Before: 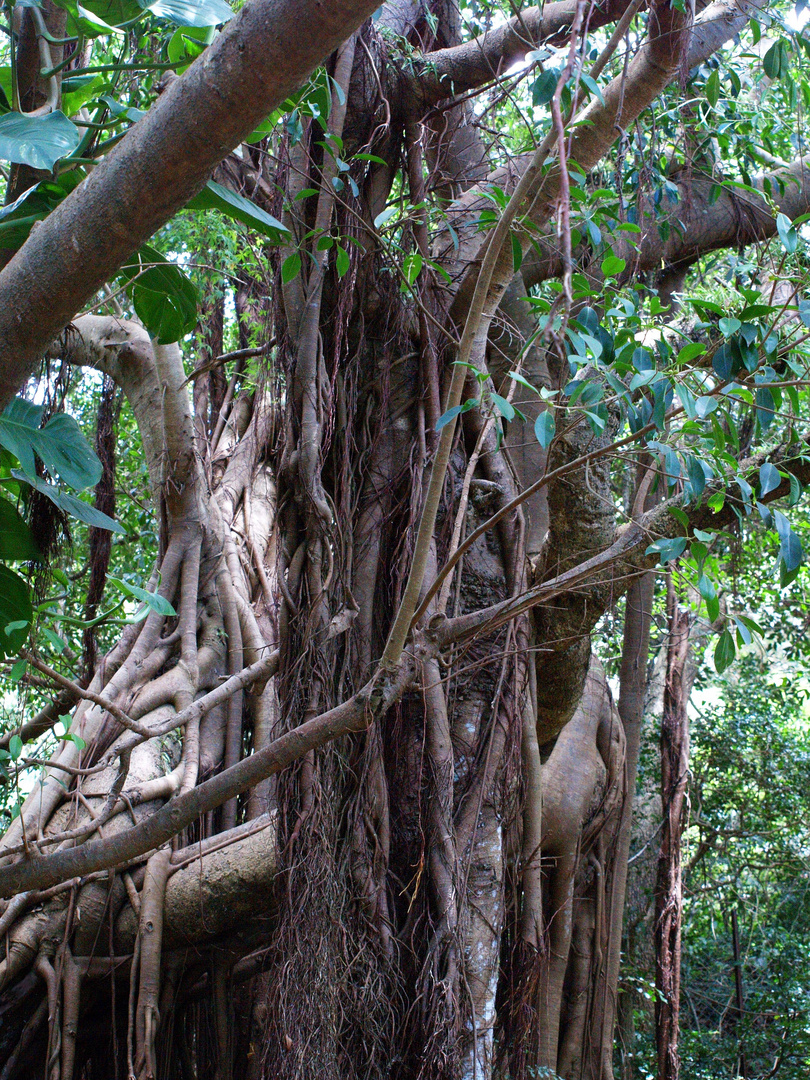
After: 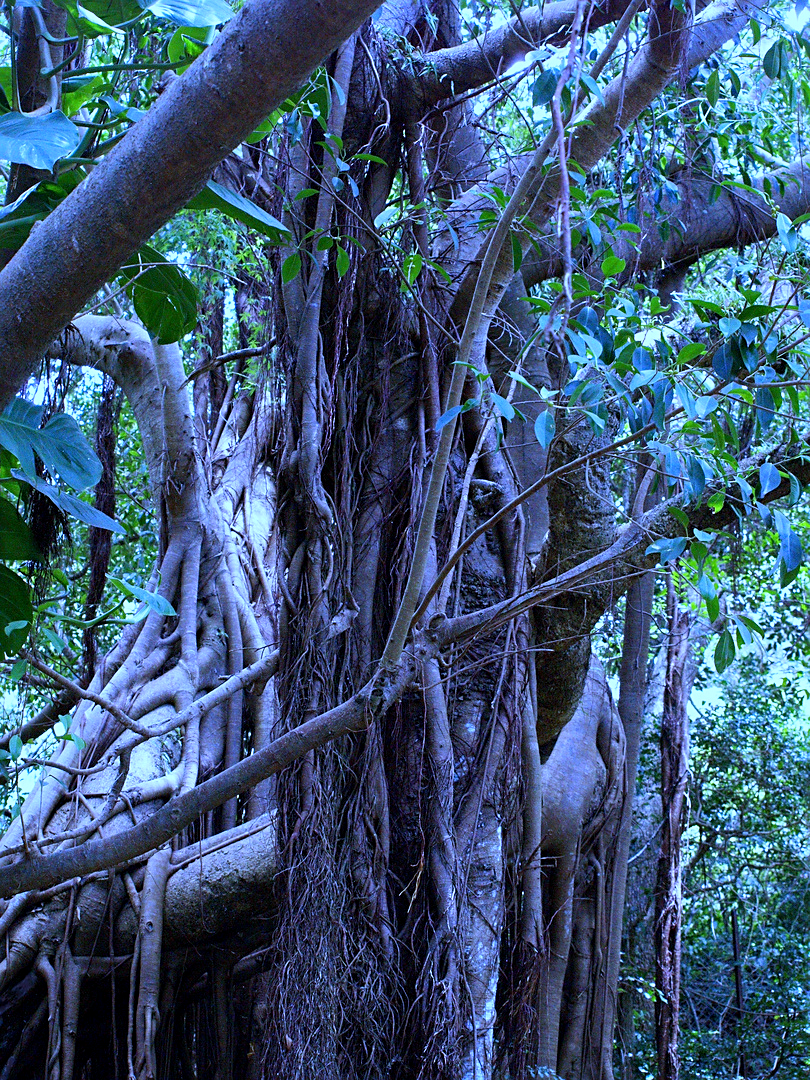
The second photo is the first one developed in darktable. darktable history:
white balance: red 0.766, blue 1.537
sharpen: radius 1.864, amount 0.398, threshold 1.271
shadows and highlights: radius 334.93, shadows 63.48, highlights 6.06, compress 87.7%, highlights color adjustment 39.73%, soften with gaussian
color balance: mode lift, gamma, gain (sRGB), lift [0.97, 1, 1, 1], gamma [1.03, 1, 1, 1]
